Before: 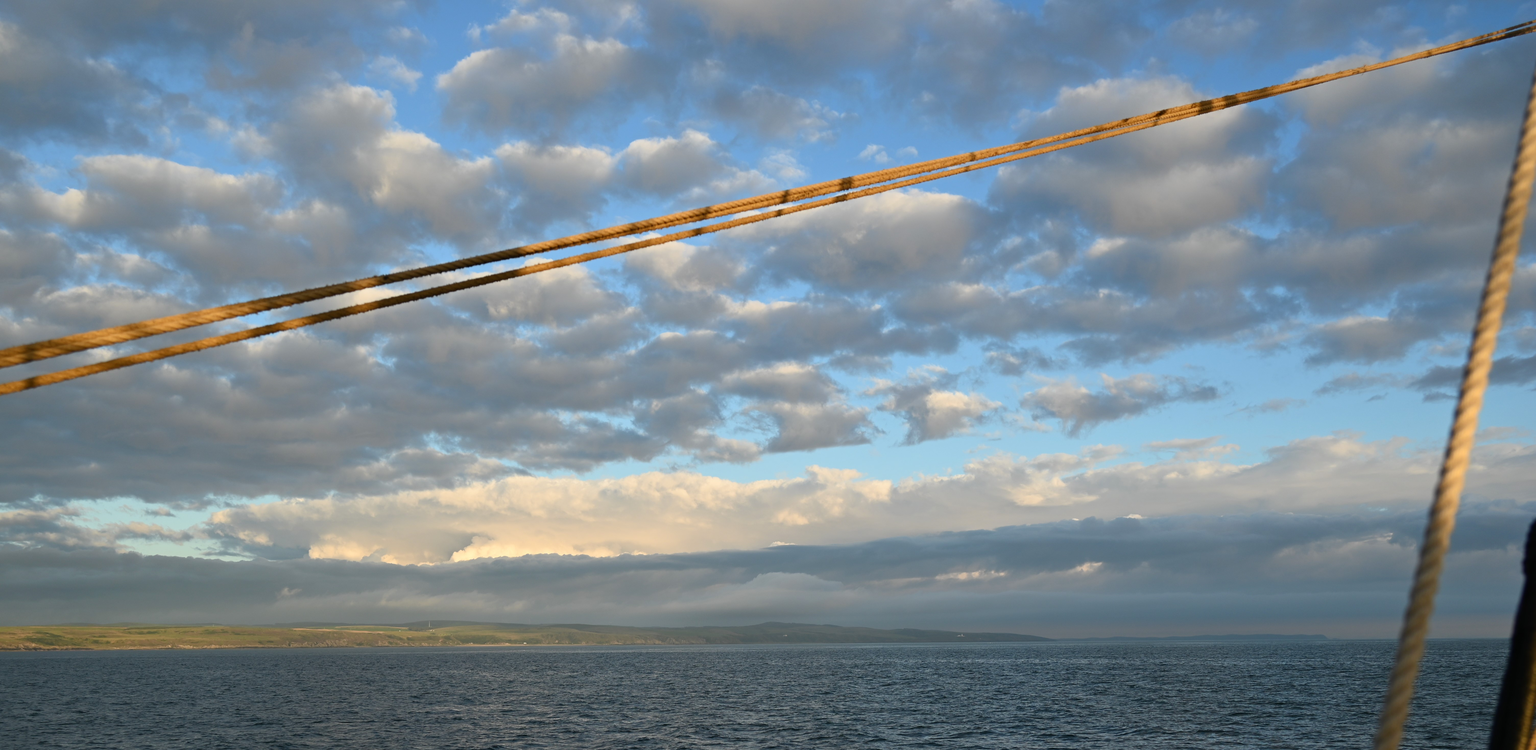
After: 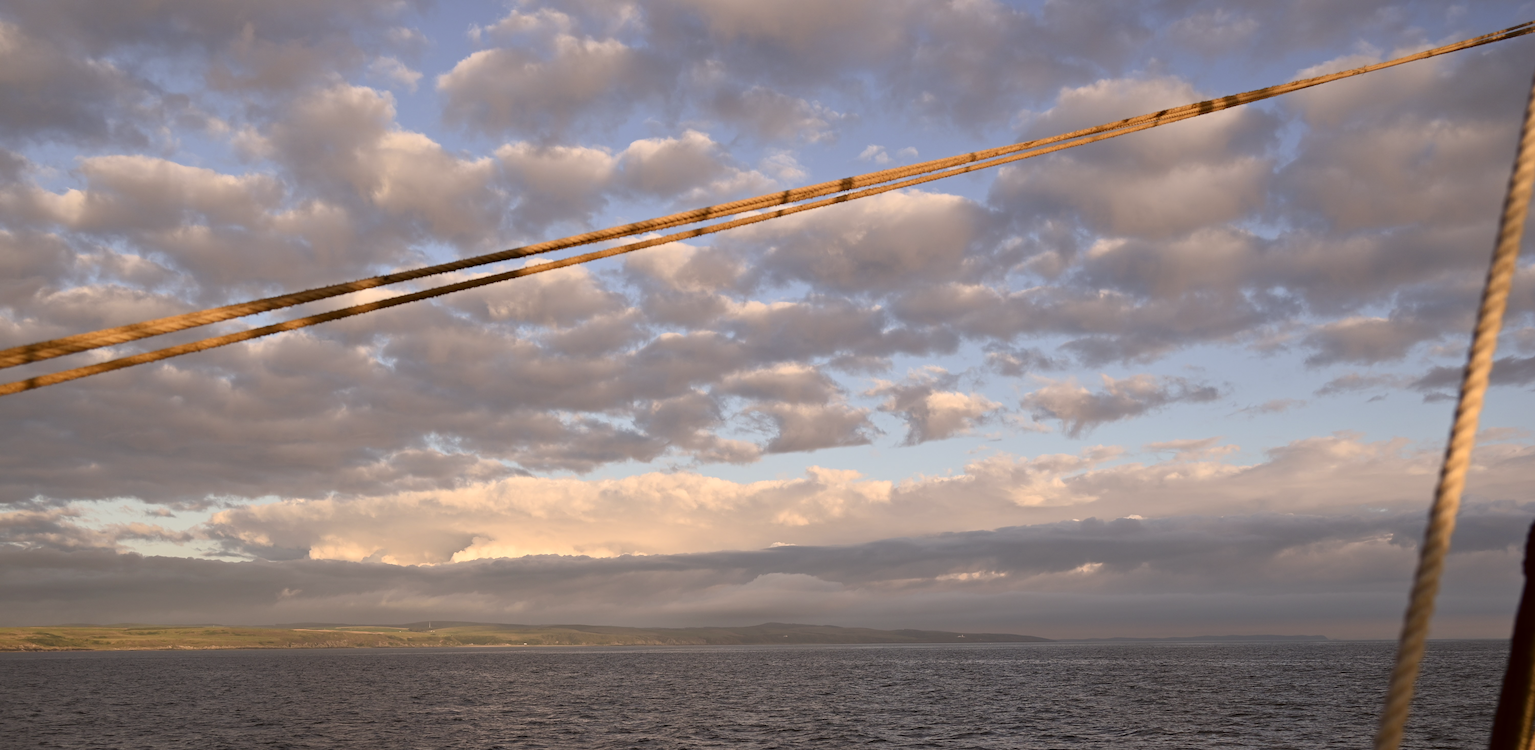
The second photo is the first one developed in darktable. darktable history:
color calibration: illuminant same as pipeline (D50), adaptation XYZ, x 0.346, y 0.357, temperature 5004.37 K
color correction: highlights a* 10.26, highlights b* 9.69, shadows a* 7.93, shadows b* 8.25, saturation 0.791
